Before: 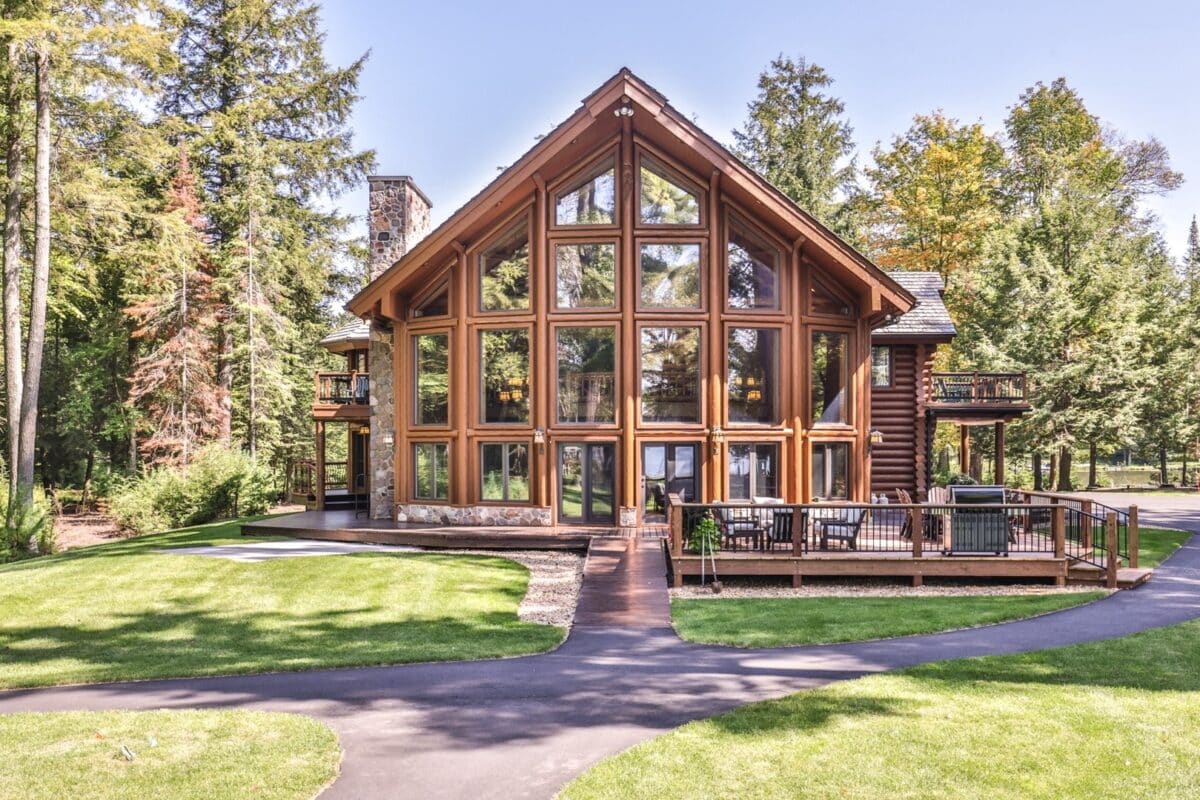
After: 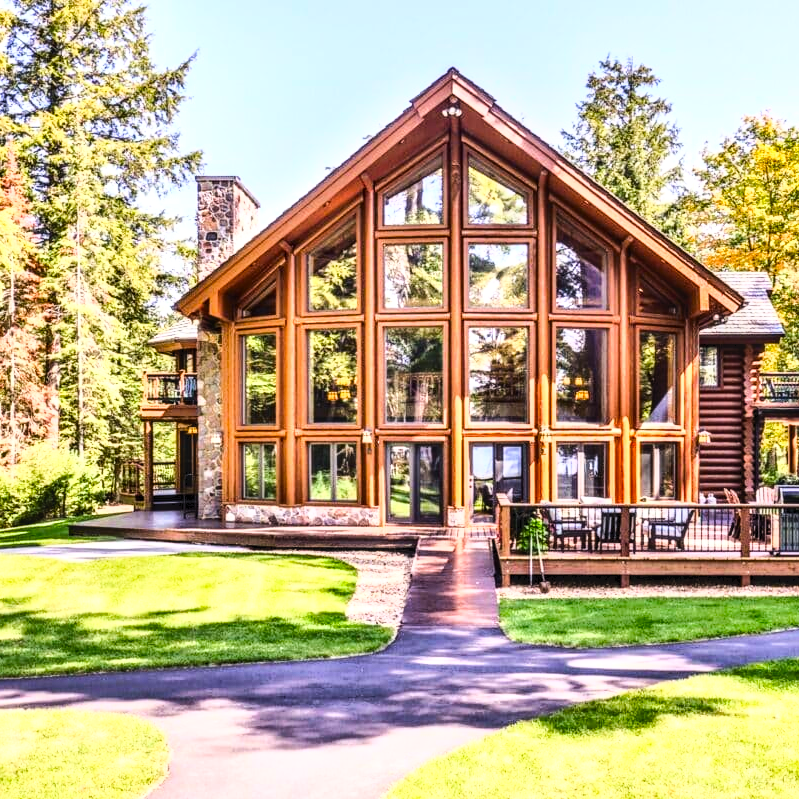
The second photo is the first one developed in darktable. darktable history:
shadows and highlights: shadows 36.89, highlights -27.03, soften with gaussian
crop and rotate: left 14.403%, right 18.947%
base curve: curves: ch0 [(0, 0) (0.007, 0.004) (0.027, 0.03) (0.046, 0.07) (0.207, 0.54) (0.442, 0.872) (0.673, 0.972) (1, 1)]
local contrast: on, module defaults
color balance rgb: shadows lift › luminance -10.297%, global offset › luminance -0.508%, perceptual saturation grading › global saturation 0.33%, perceptual brilliance grading › mid-tones 9.08%, perceptual brilliance grading › shadows 15.397%, global vibrance 35.218%, contrast 9.891%
tone curve: curves: ch0 [(0, 0) (0.003, 0.029) (0.011, 0.034) (0.025, 0.044) (0.044, 0.057) (0.069, 0.07) (0.1, 0.084) (0.136, 0.104) (0.177, 0.127) (0.224, 0.156) (0.277, 0.192) (0.335, 0.236) (0.399, 0.284) (0.468, 0.339) (0.543, 0.393) (0.623, 0.454) (0.709, 0.541) (0.801, 0.65) (0.898, 0.766) (1, 1)], color space Lab, independent channels, preserve colors none
